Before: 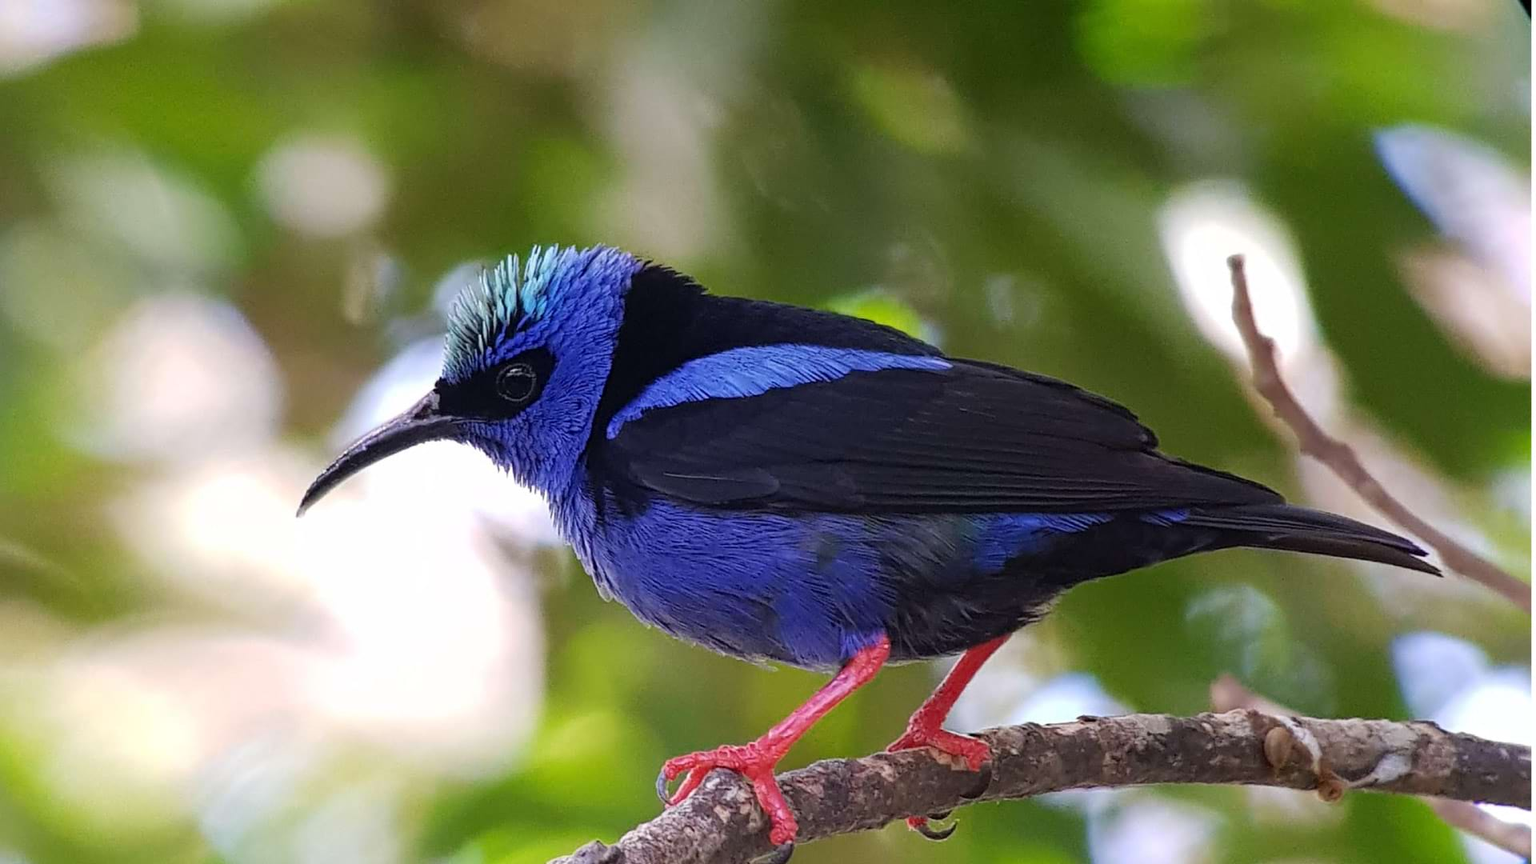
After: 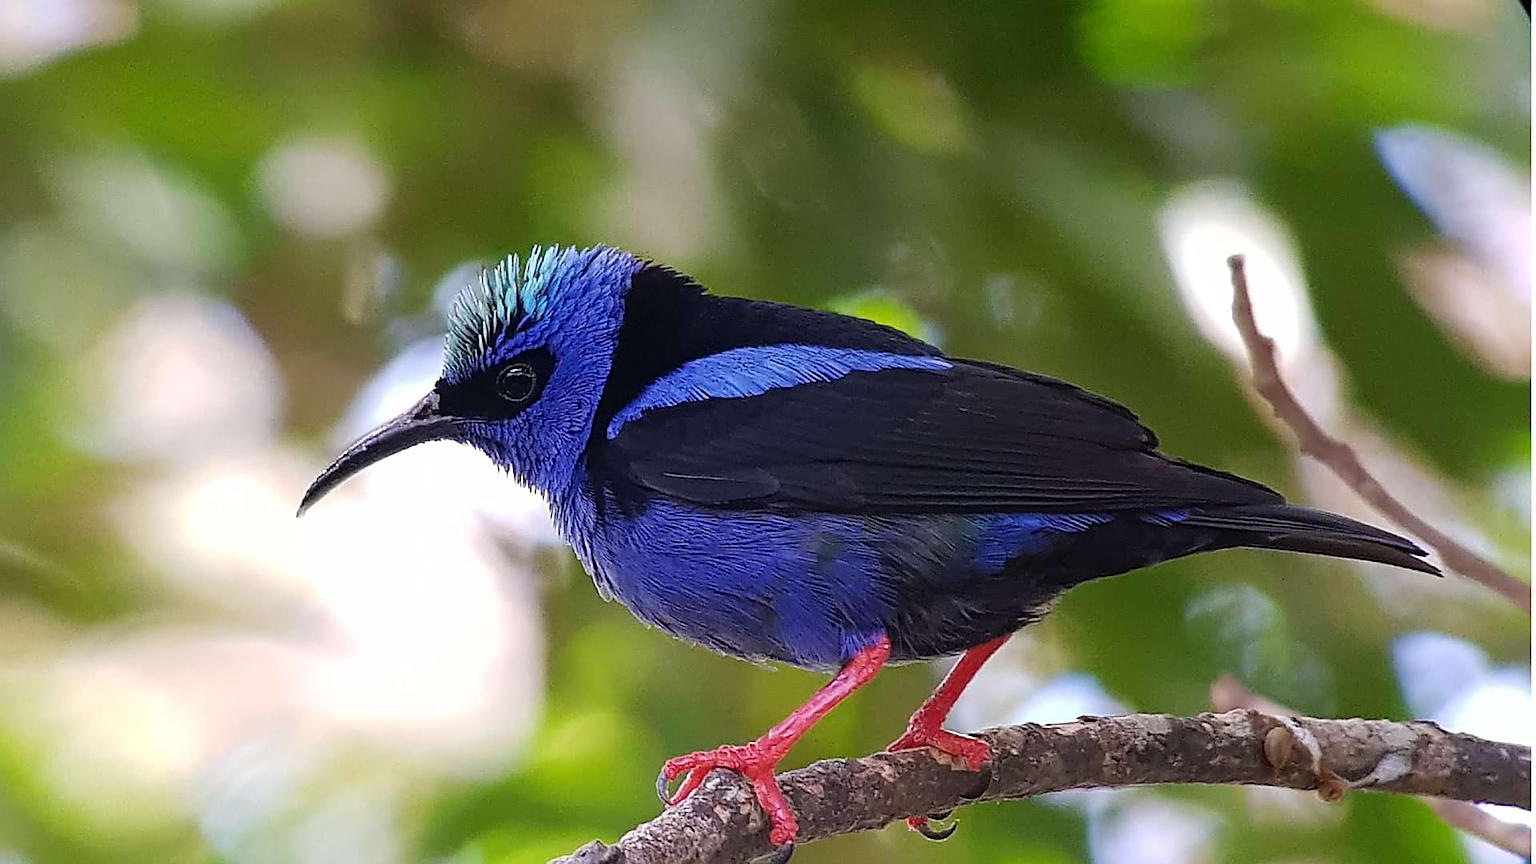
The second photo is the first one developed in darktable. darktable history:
sharpen: radius 1.371, amount 1.256, threshold 0.815
